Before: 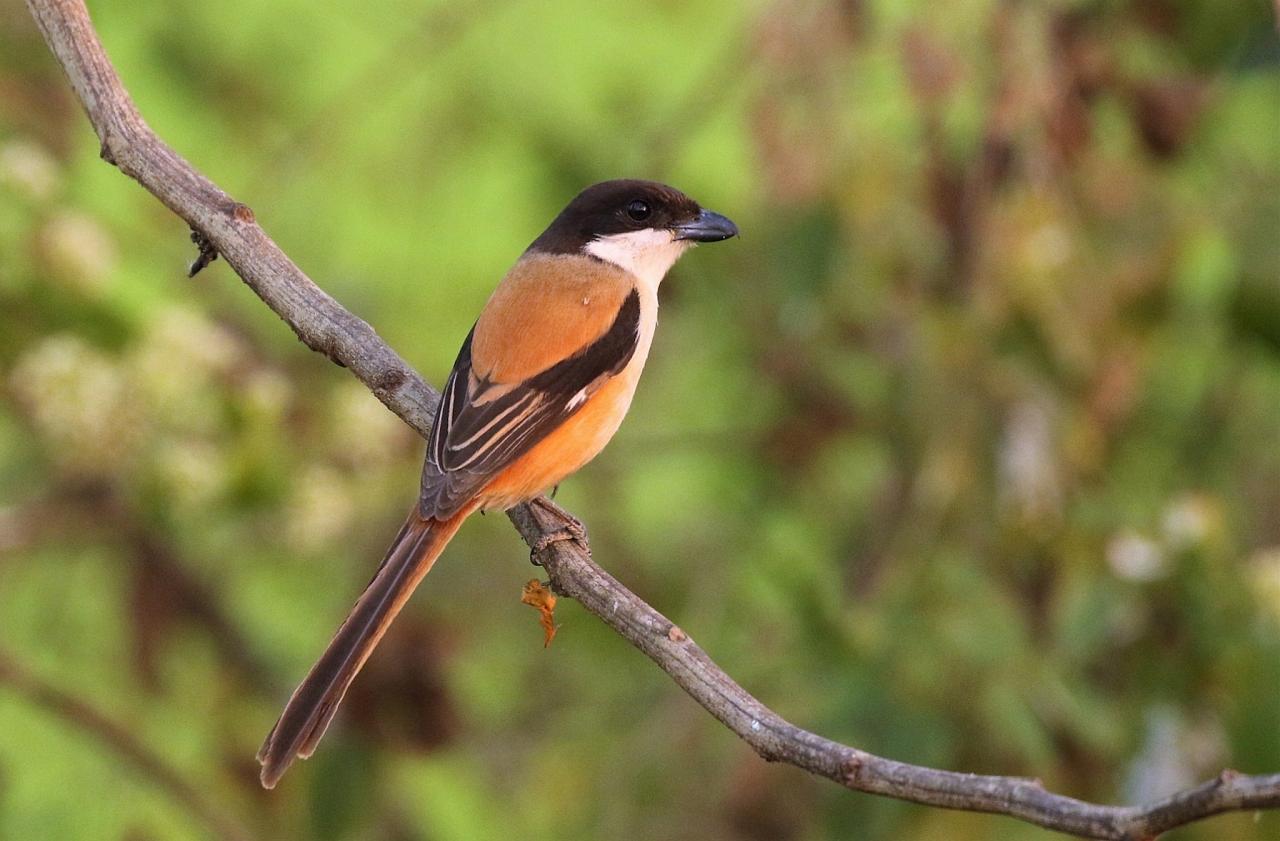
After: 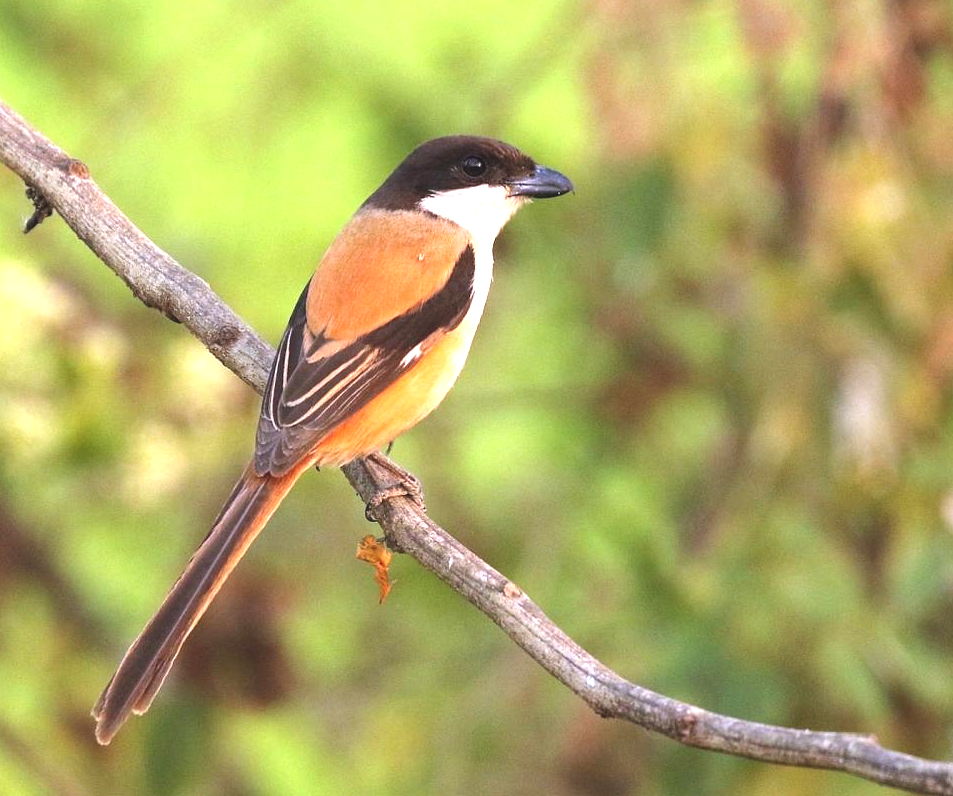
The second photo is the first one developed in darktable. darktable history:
tone equalizer: edges refinement/feathering 500, mask exposure compensation -1.57 EV, preserve details no
exposure: black level correction -0.005, exposure 1.007 EV, compensate highlight preservation false
crop and rotate: left 12.94%, top 5.29%, right 12.535%
